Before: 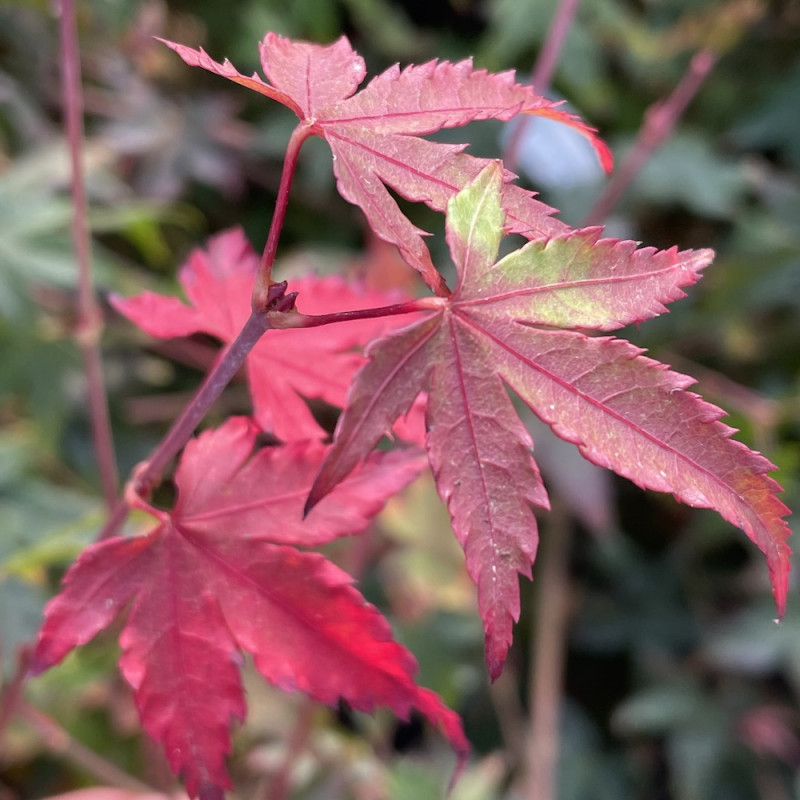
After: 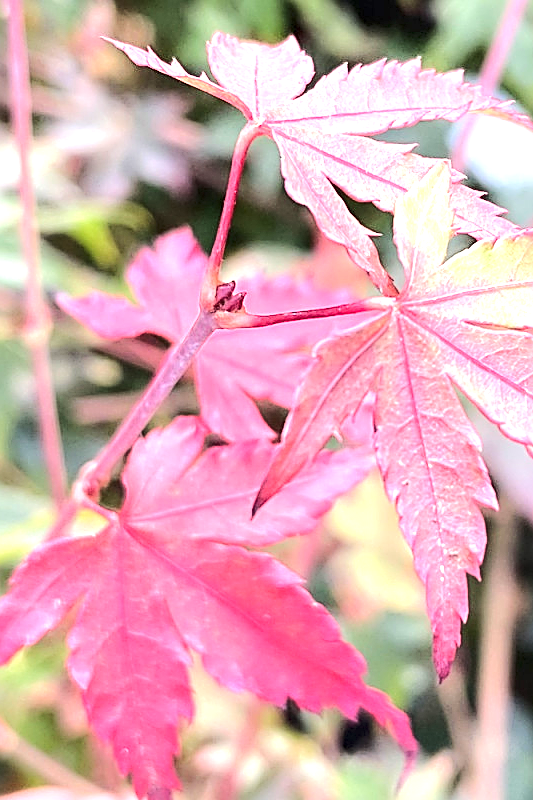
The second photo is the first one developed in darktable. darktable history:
exposure: black level correction 0, exposure 1.45 EV, compensate exposure bias true, compensate highlight preservation false
sharpen: amount 0.901
contrast brightness saturation: saturation -0.05
crop and rotate: left 6.617%, right 26.717%
rgb curve: curves: ch0 [(0, 0) (0.284, 0.292) (0.505, 0.644) (1, 1)]; ch1 [(0, 0) (0.284, 0.292) (0.505, 0.644) (1, 1)]; ch2 [(0, 0) (0.284, 0.292) (0.505, 0.644) (1, 1)], compensate middle gray true
local contrast: highlights 100%, shadows 100%, detail 120%, midtone range 0.2
